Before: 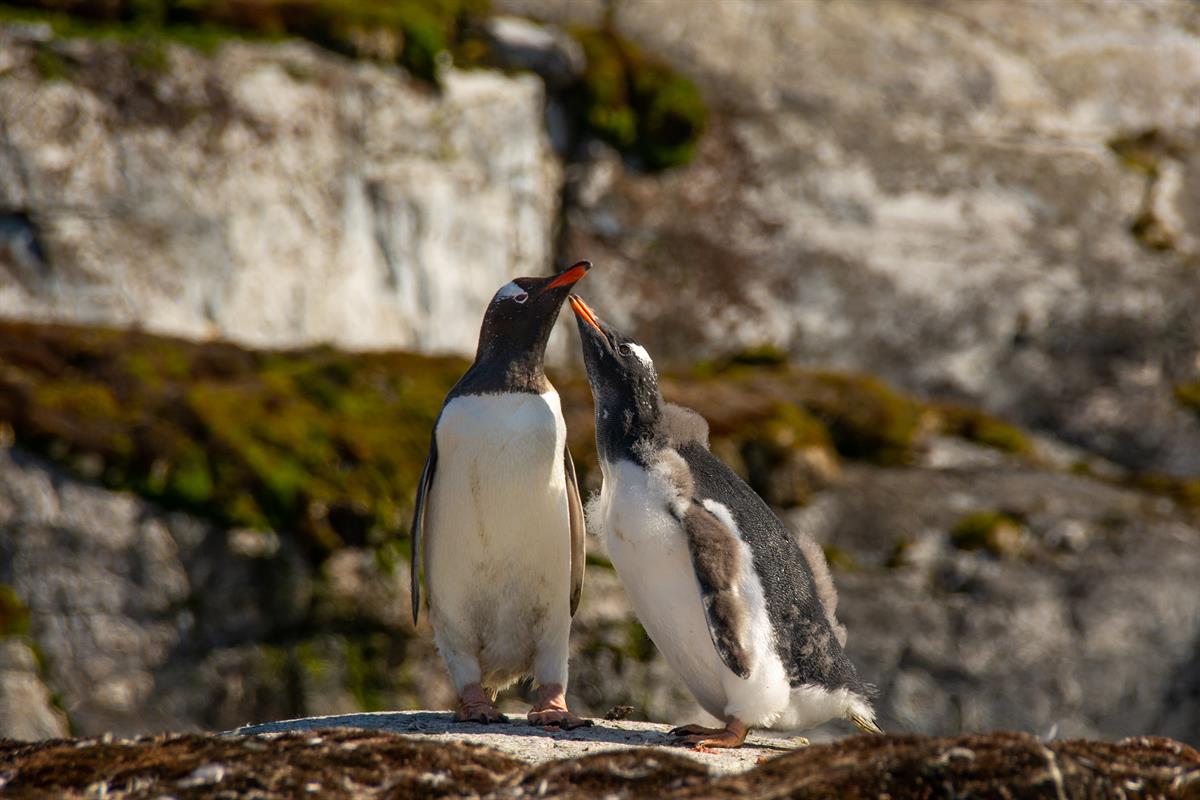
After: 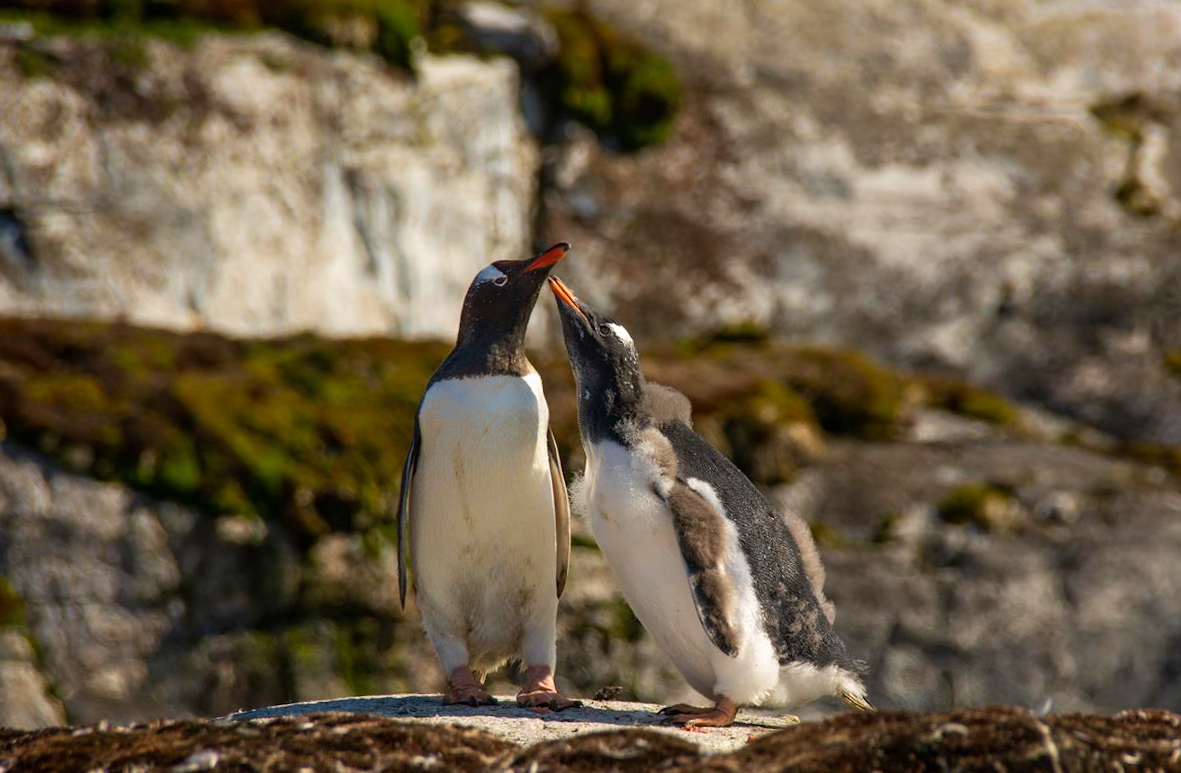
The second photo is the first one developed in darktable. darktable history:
velvia: on, module defaults
white balance: emerald 1
rotate and perspective: rotation -1.32°, lens shift (horizontal) -0.031, crop left 0.015, crop right 0.985, crop top 0.047, crop bottom 0.982
